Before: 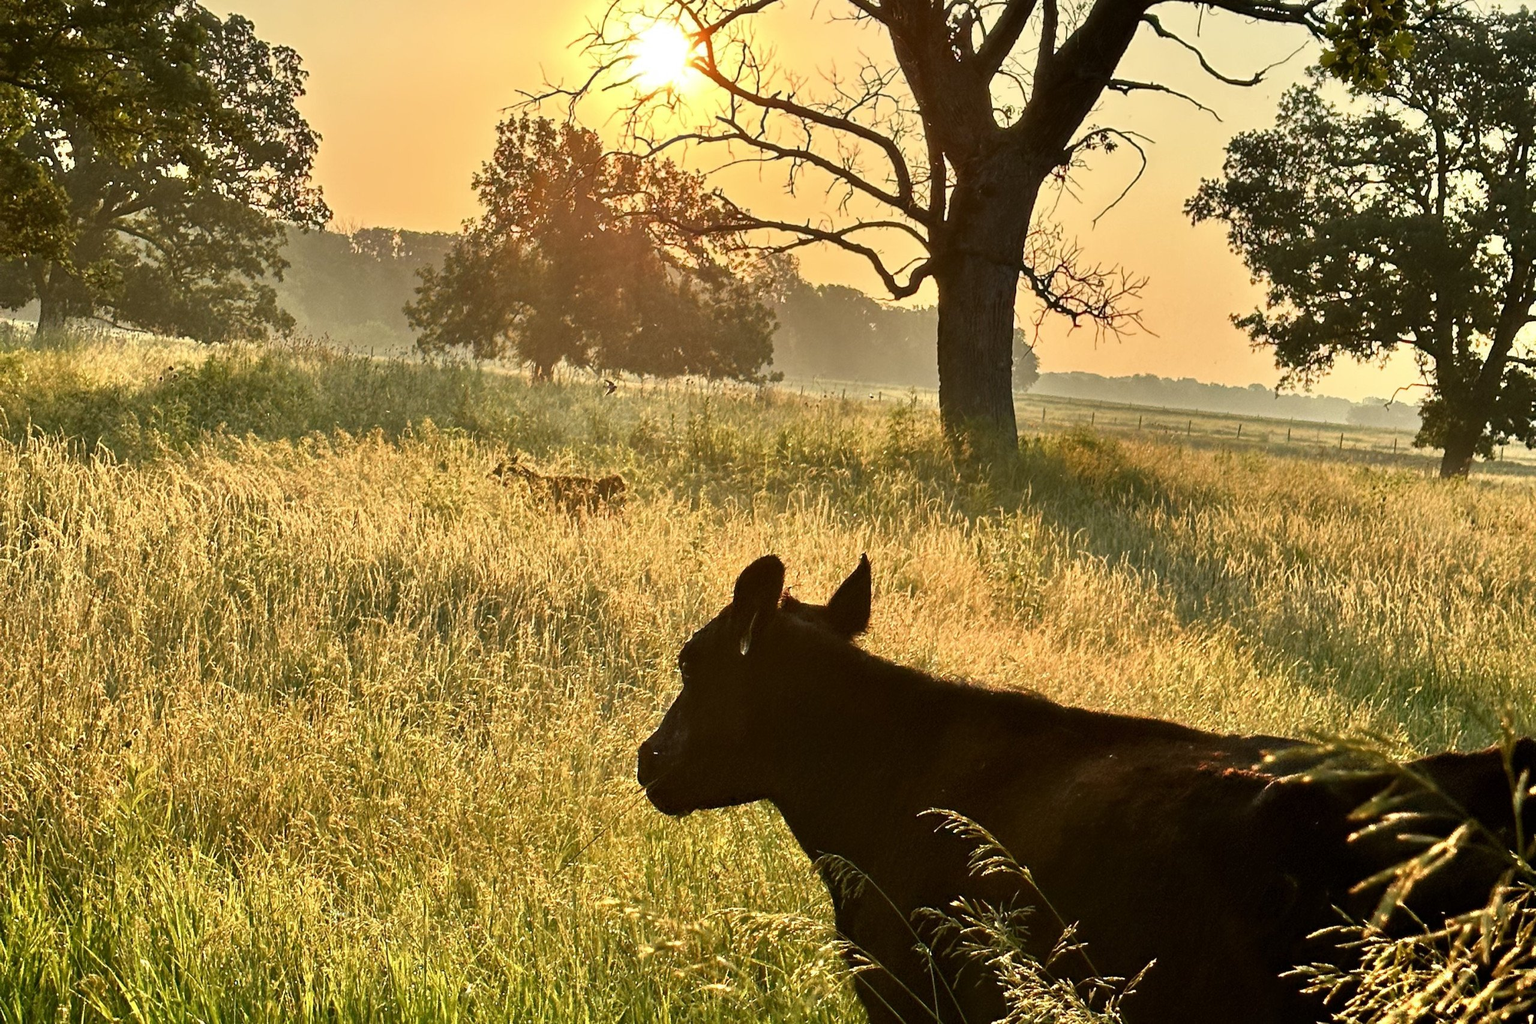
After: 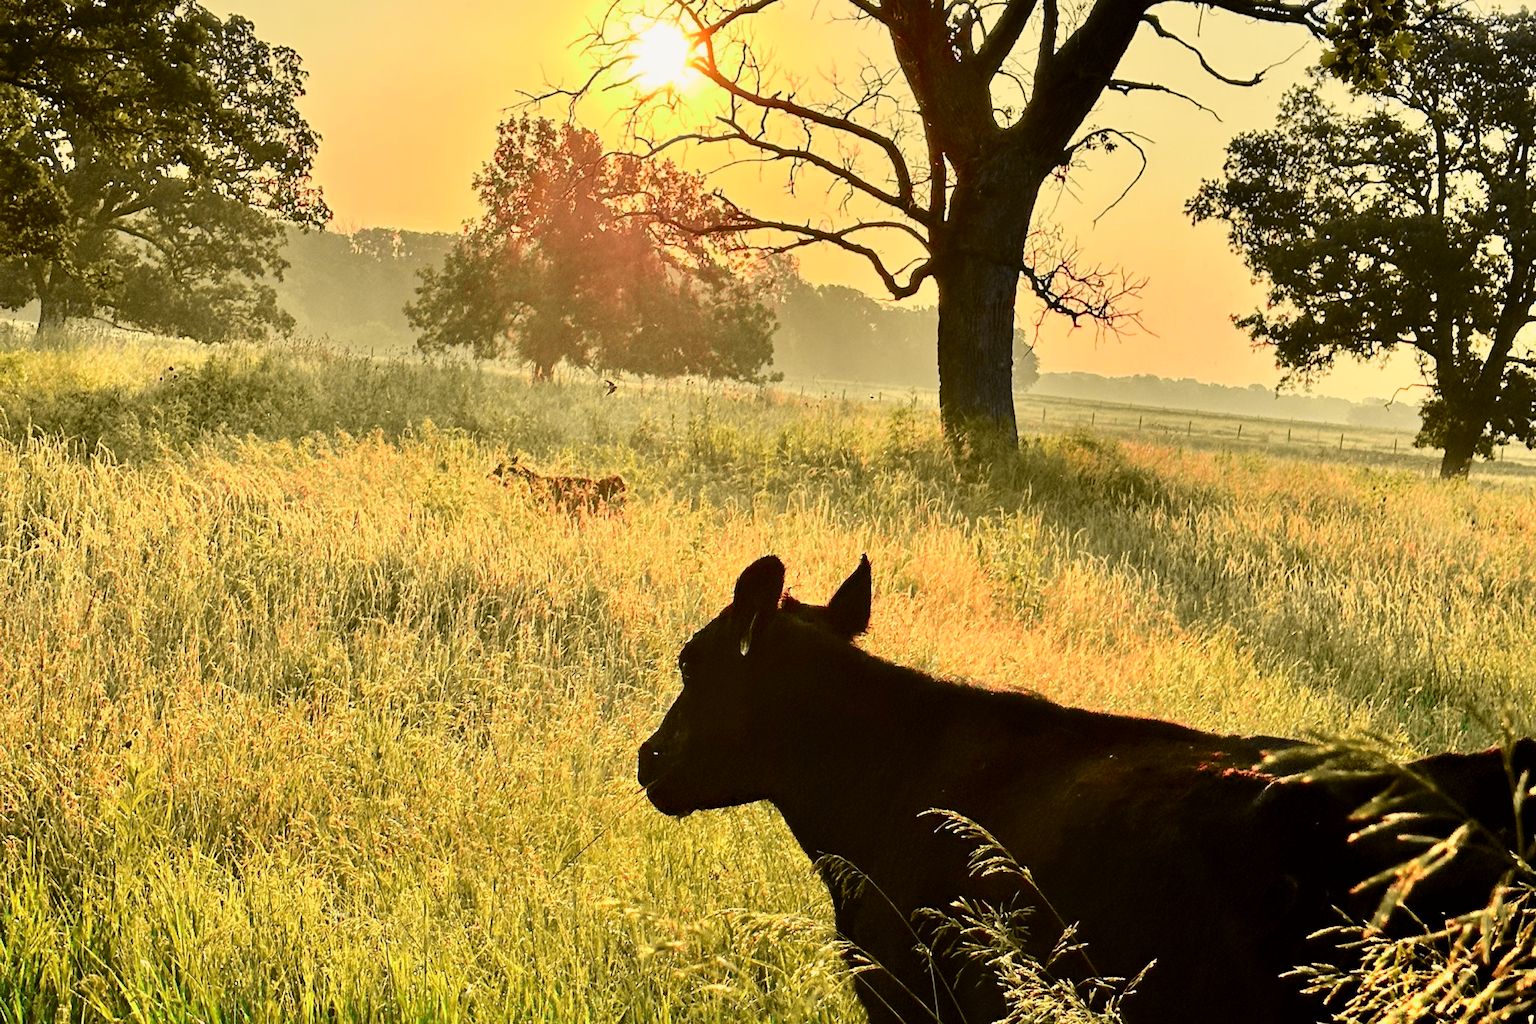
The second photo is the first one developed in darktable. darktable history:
tone curve: curves: ch0 [(0.014, 0) (0.13, 0.09) (0.227, 0.211) (0.33, 0.395) (0.494, 0.615) (0.662, 0.76) (0.795, 0.846) (1, 0.969)]; ch1 [(0, 0) (0.366, 0.367) (0.447, 0.416) (0.473, 0.484) (0.504, 0.502) (0.525, 0.518) (0.564, 0.601) (0.634, 0.66) (0.746, 0.804) (1, 1)]; ch2 [(0, 0) (0.333, 0.346) (0.375, 0.375) (0.424, 0.43) (0.476, 0.498) (0.496, 0.505) (0.517, 0.522) (0.548, 0.548) (0.579, 0.618) (0.651, 0.674) (0.688, 0.728) (1, 1)], color space Lab, independent channels, preserve colors none
